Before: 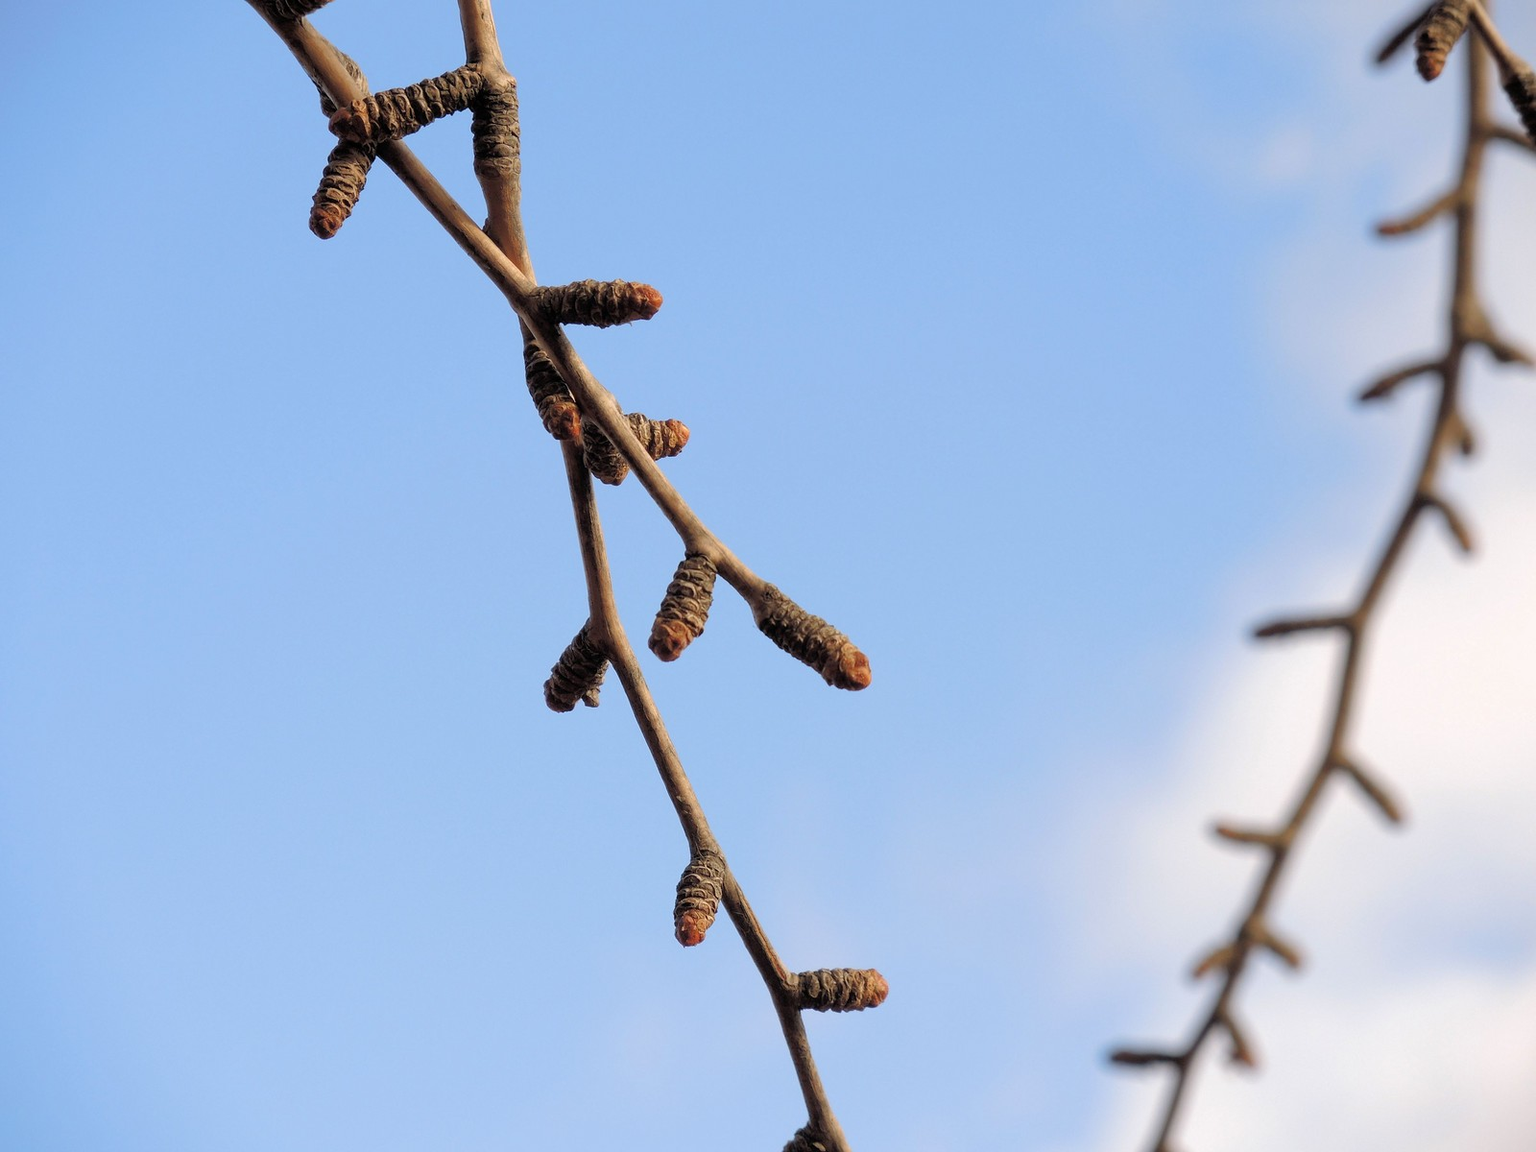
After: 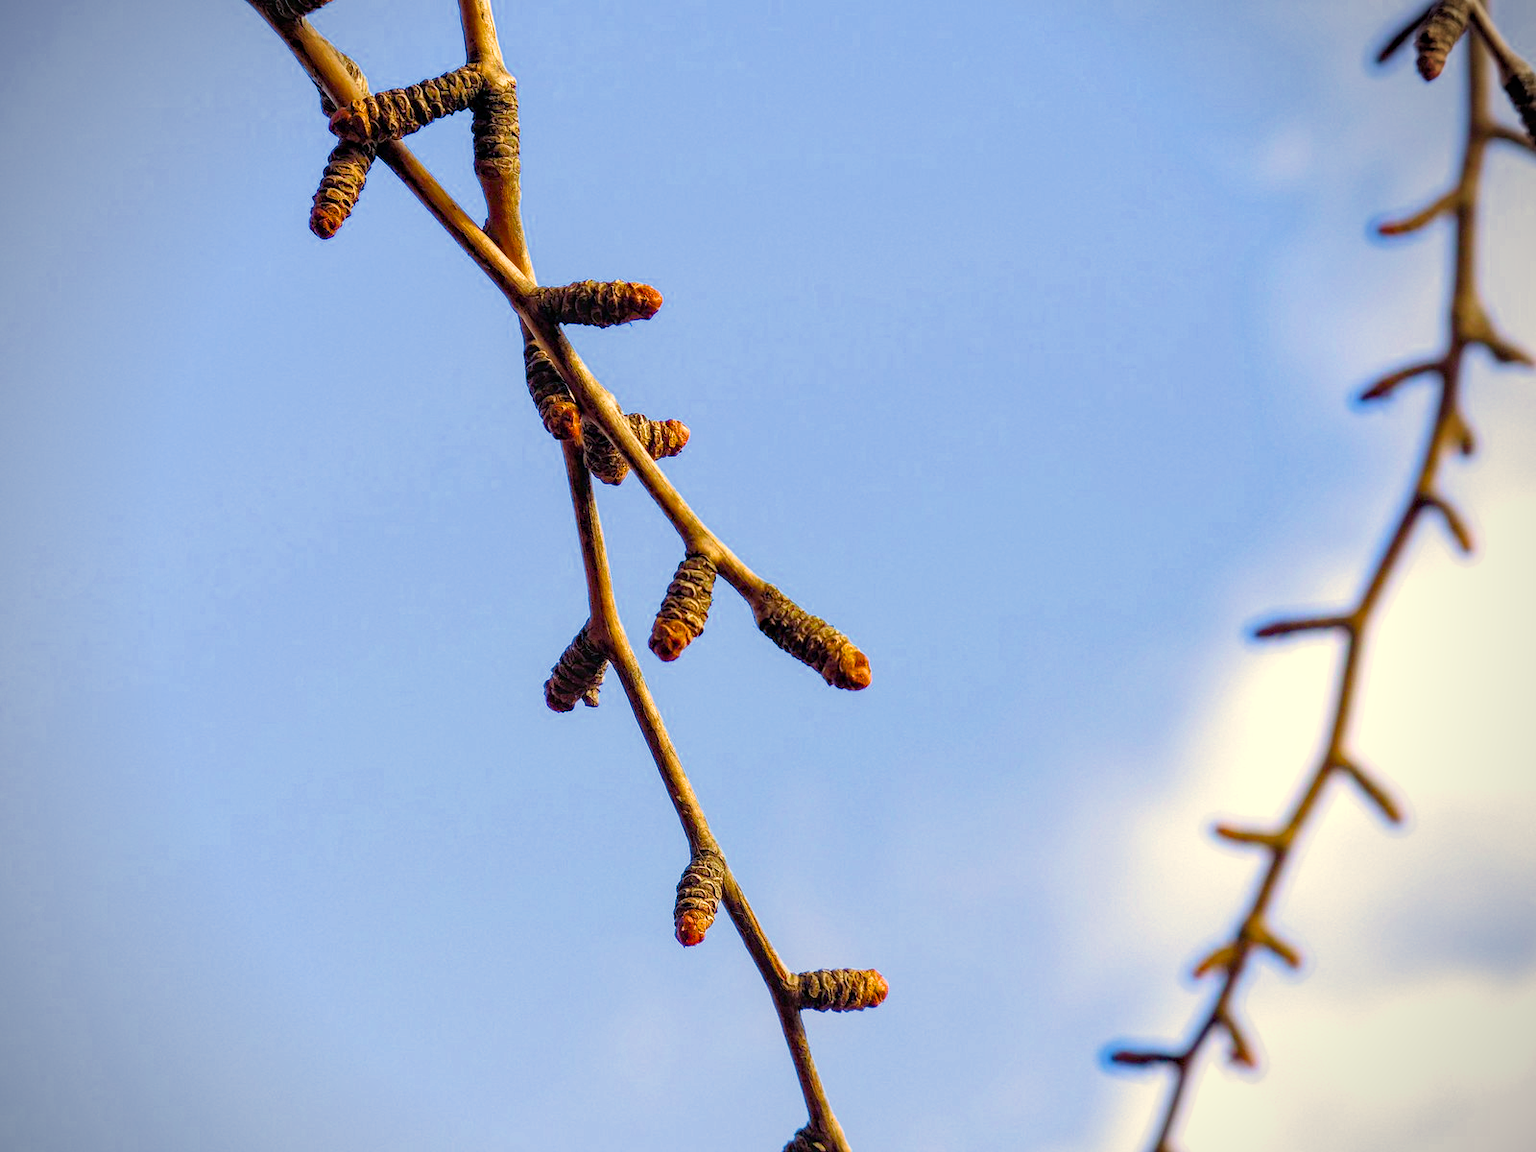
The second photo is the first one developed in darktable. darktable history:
local contrast: on, module defaults
color calibration: x 0.37, y 0.382, temperature 4313.32 K
tone equalizer: on, module defaults
velvia: on, module defaults
haze removal: compatibility mode true, adaptive false
vignetting: on, module defaults
filmic rgb: black relative exposure -16 EV, white relative exposure 2.93 EV, hardness 10.04, color science v6 (2022)
color correction: highlights a* 1.39, highlights b* 17.83
color balance rgb: linear chroma grading › global chroma 25%, perceptual saturation grading › global saturation 45%, perceptual saturation grading › highlights -50%, perceptual saturation grading › shadows 30%, perceptual brilliance grading › global brilliance 18%, global vibrance 40%
